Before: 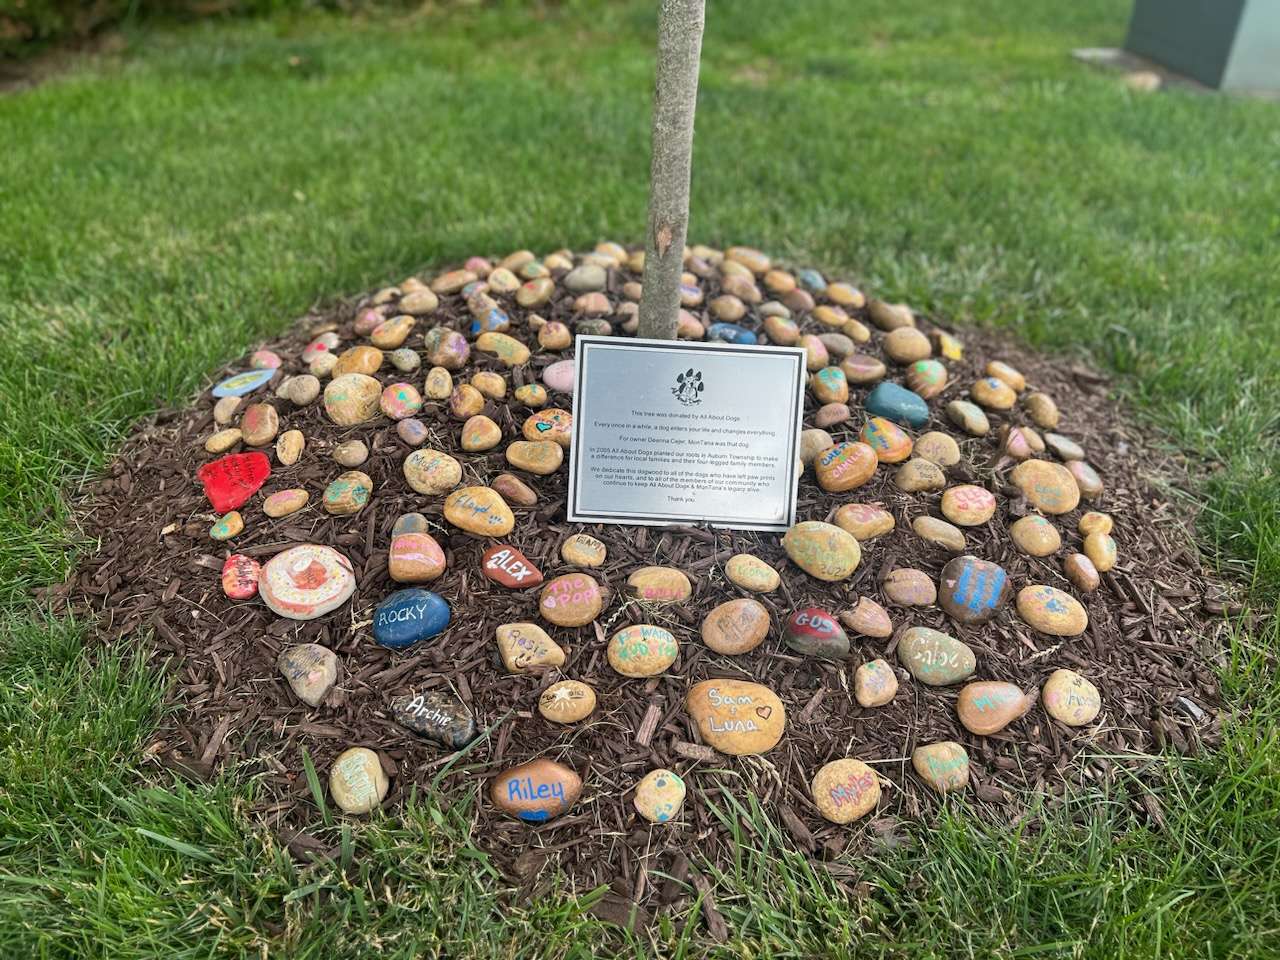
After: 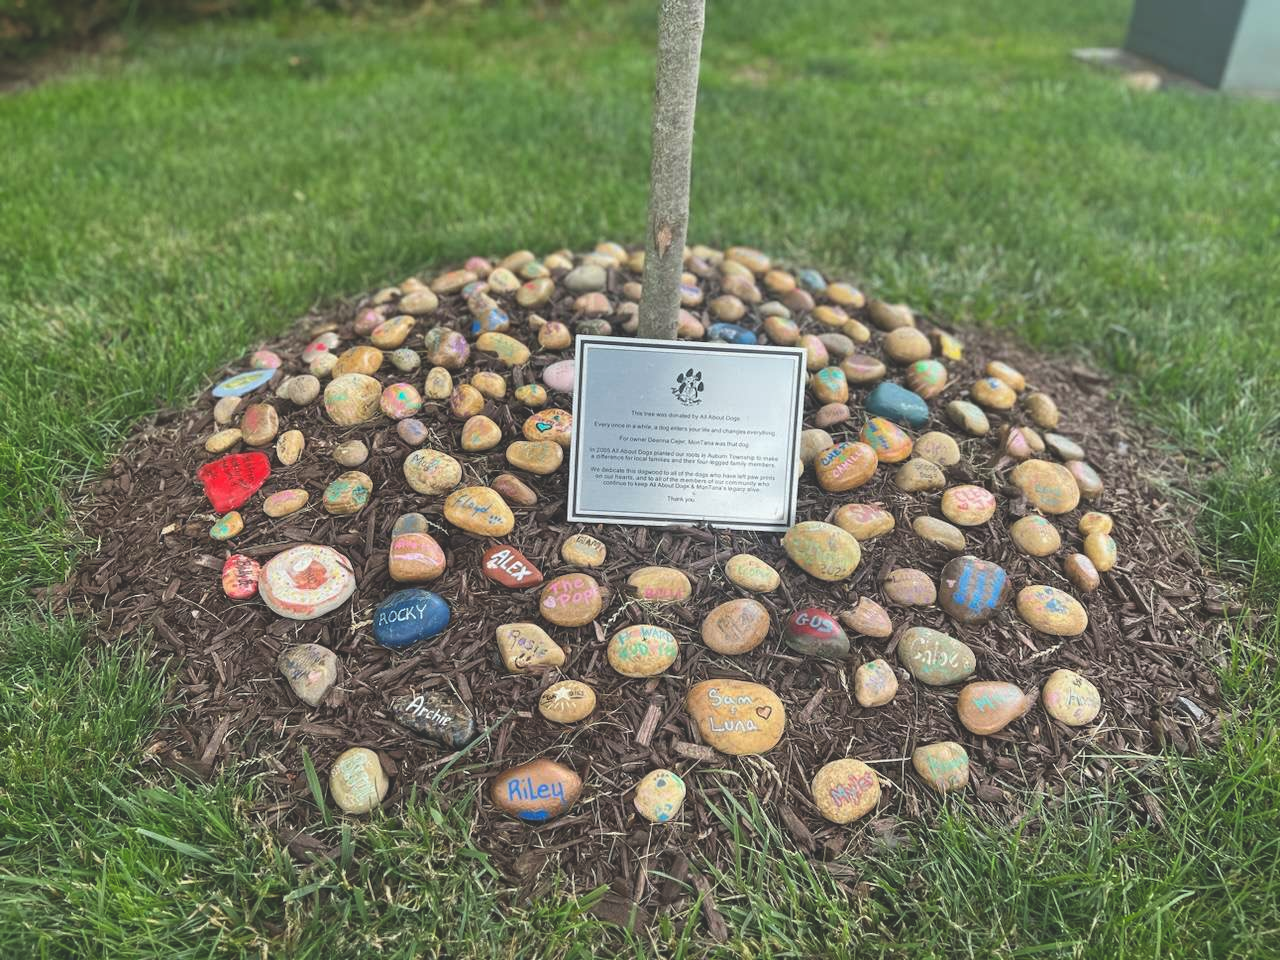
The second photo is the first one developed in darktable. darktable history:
white balance: red 0.978, blue 0.999
exposure: black level correction -0.028, compensate highlight preservation false
